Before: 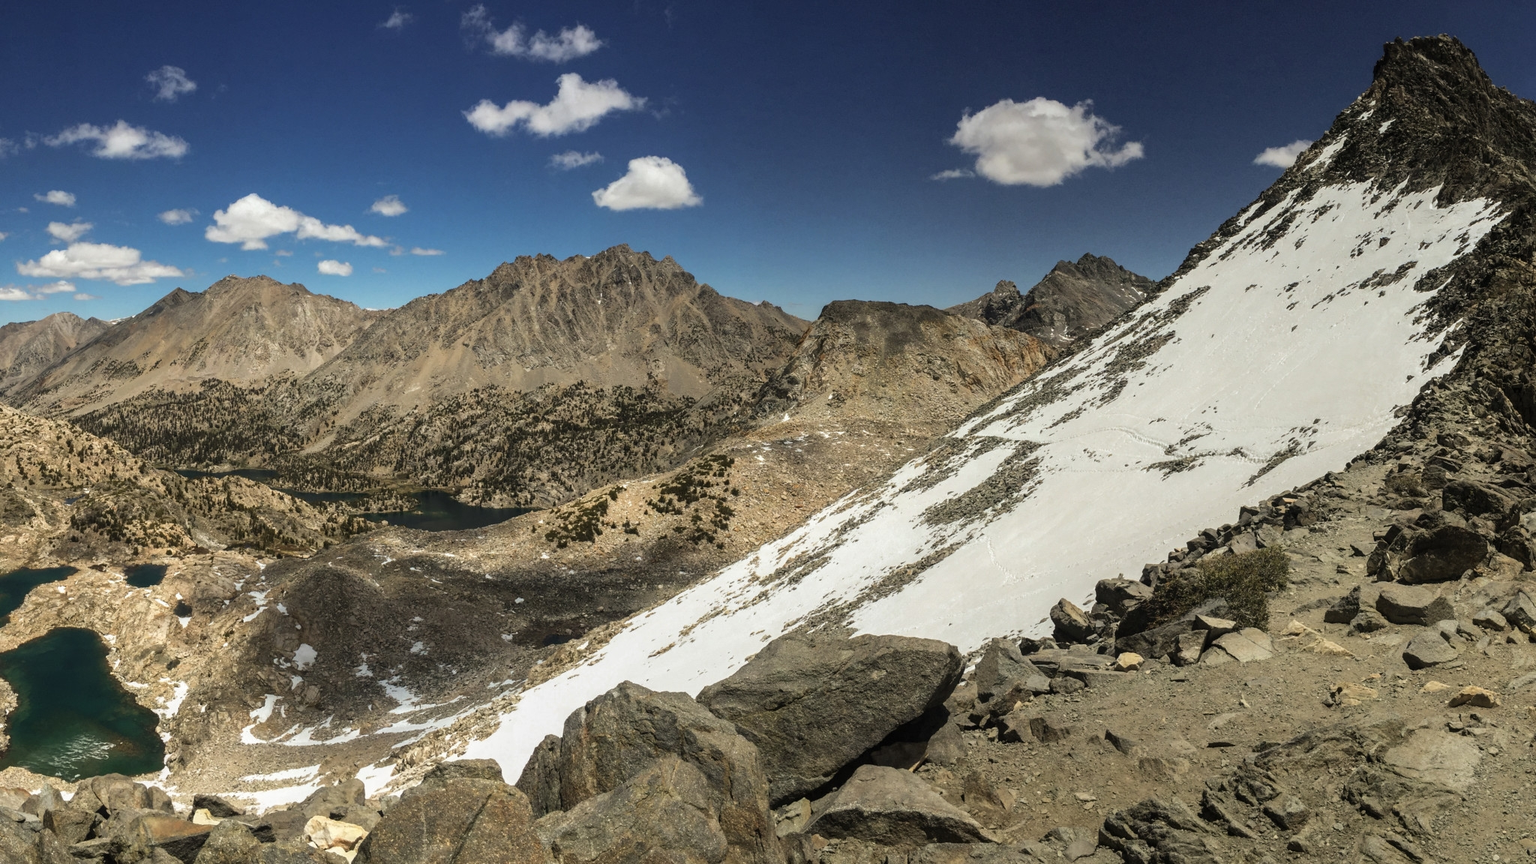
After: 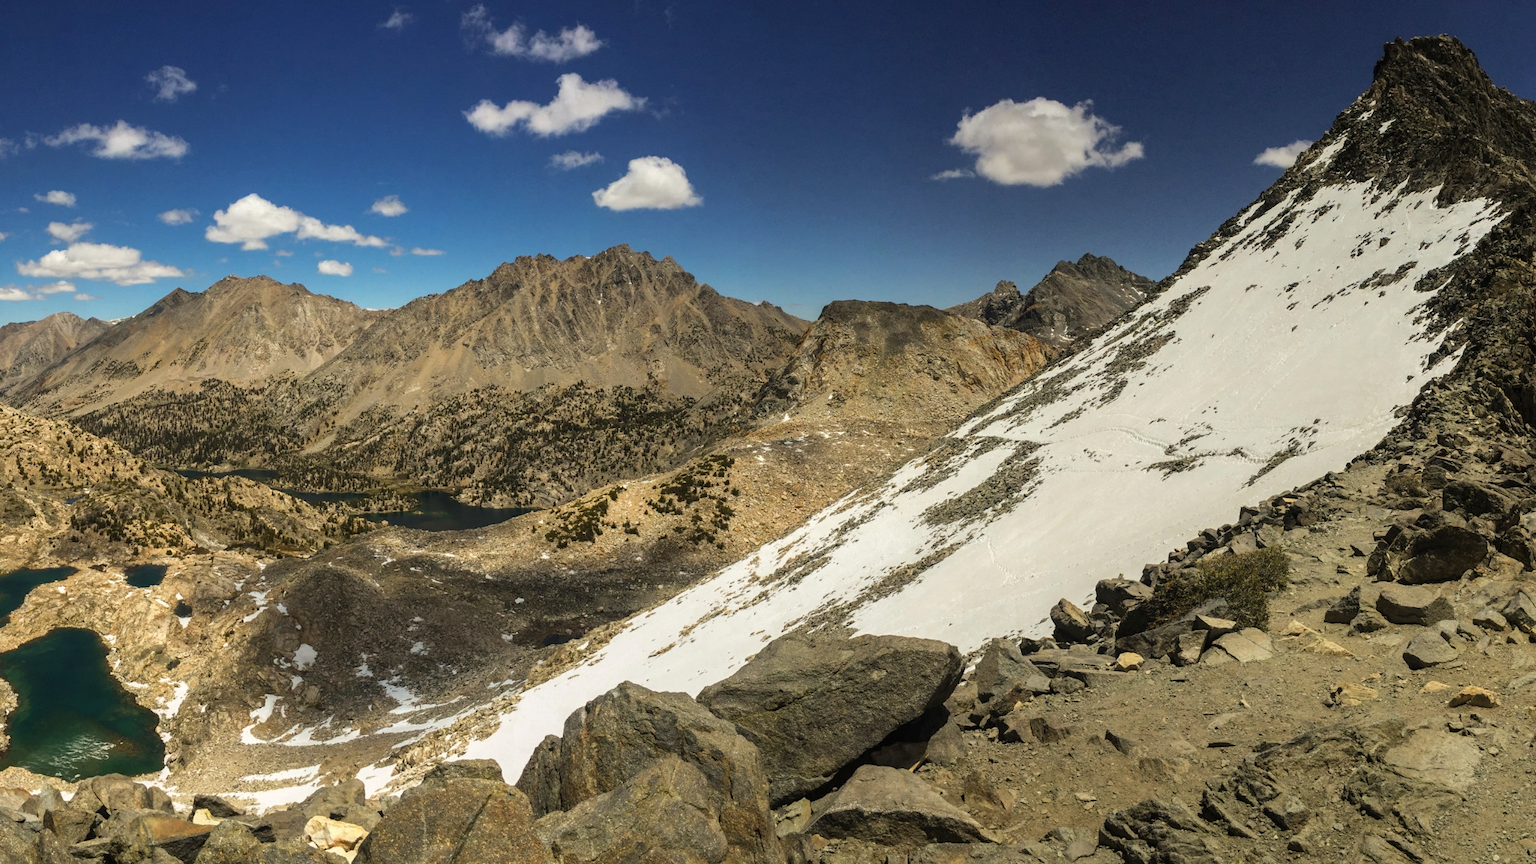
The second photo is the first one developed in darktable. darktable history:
color balance: output saturation 110%
color correction: highlights a* 0.816, highlights b* 2.78, saturation 1.1
